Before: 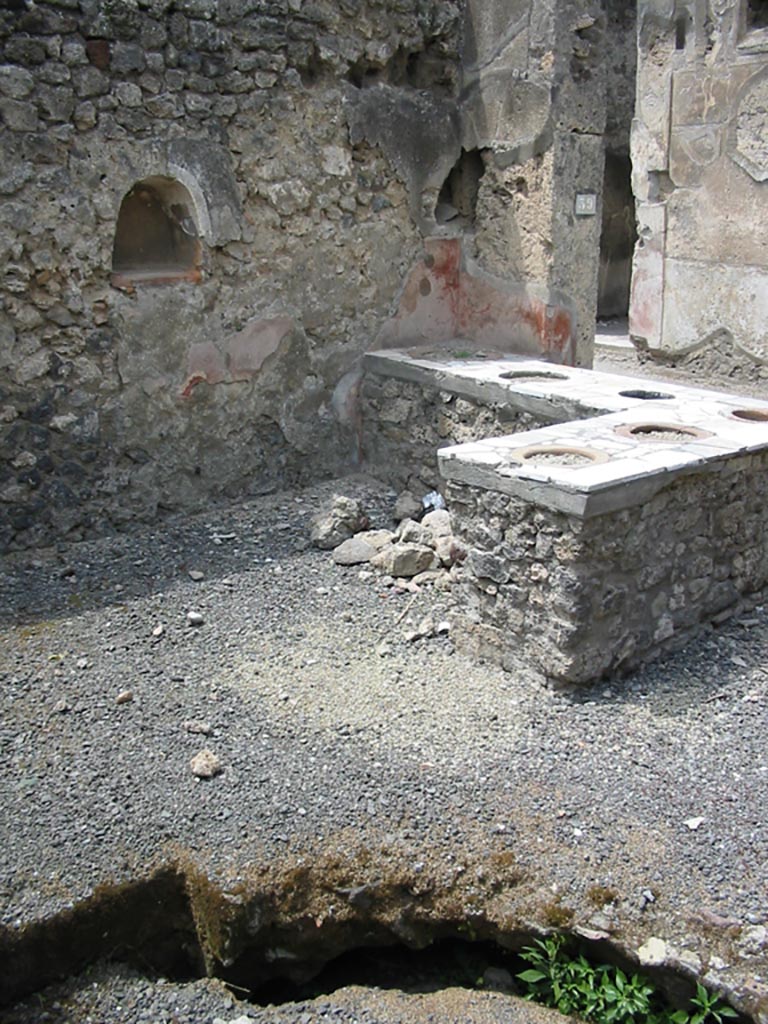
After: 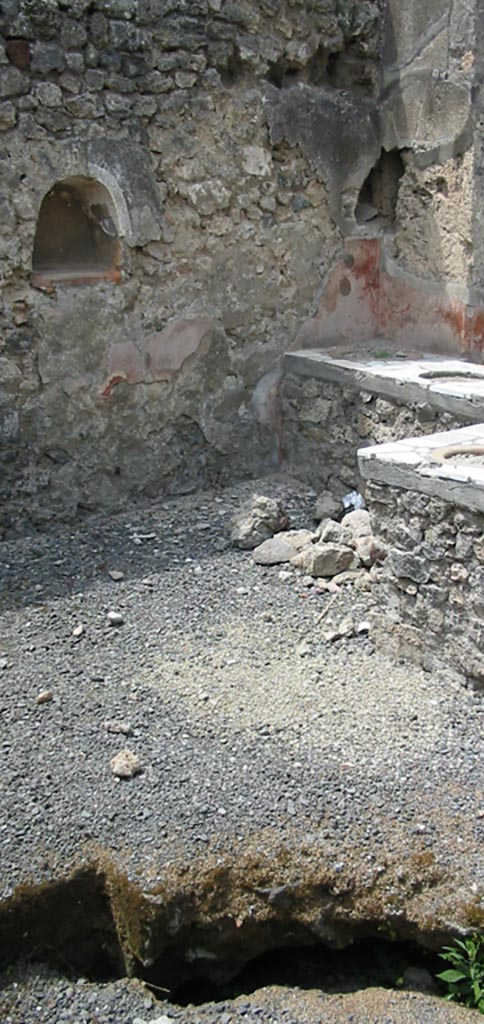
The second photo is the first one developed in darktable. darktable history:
crop: left 10.533%, right 26.318%
